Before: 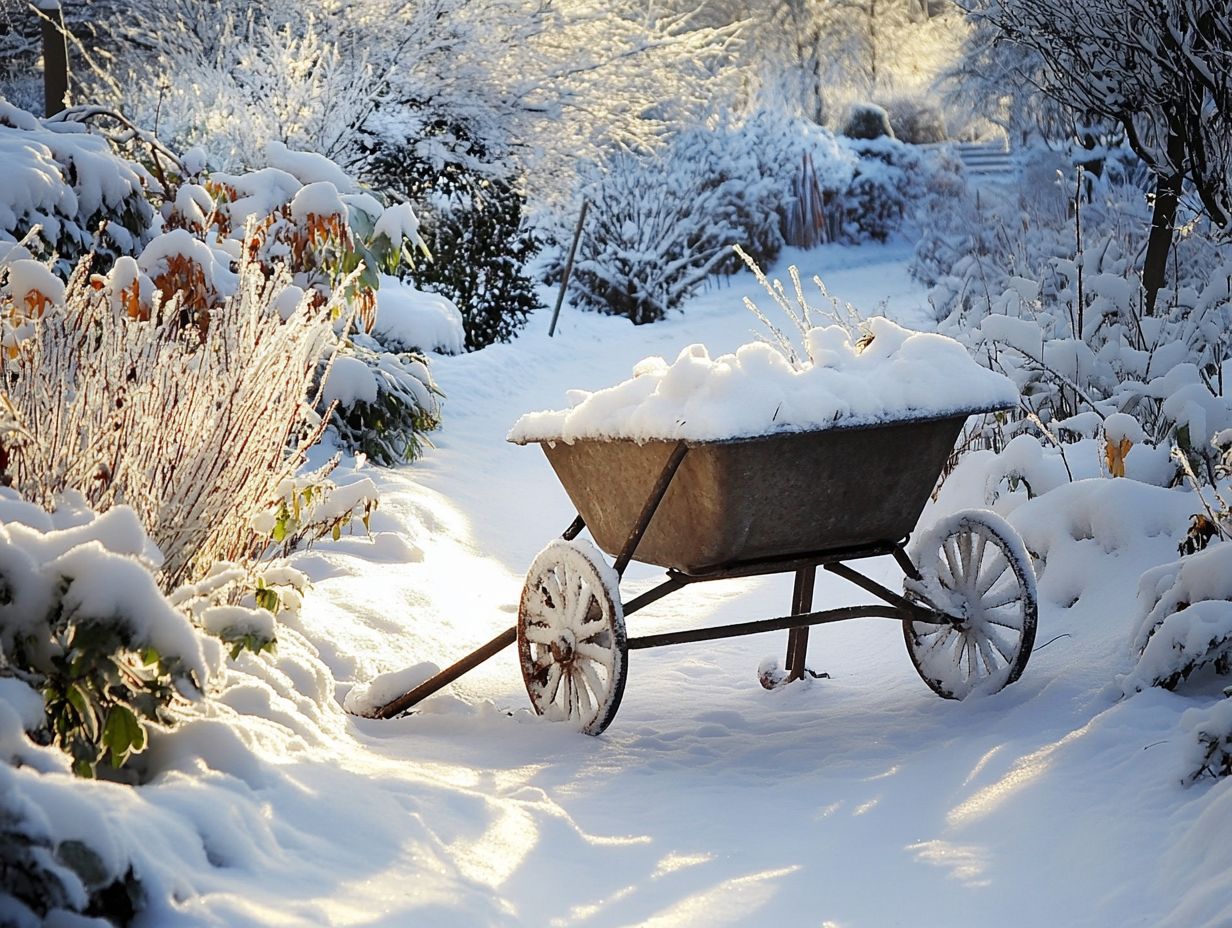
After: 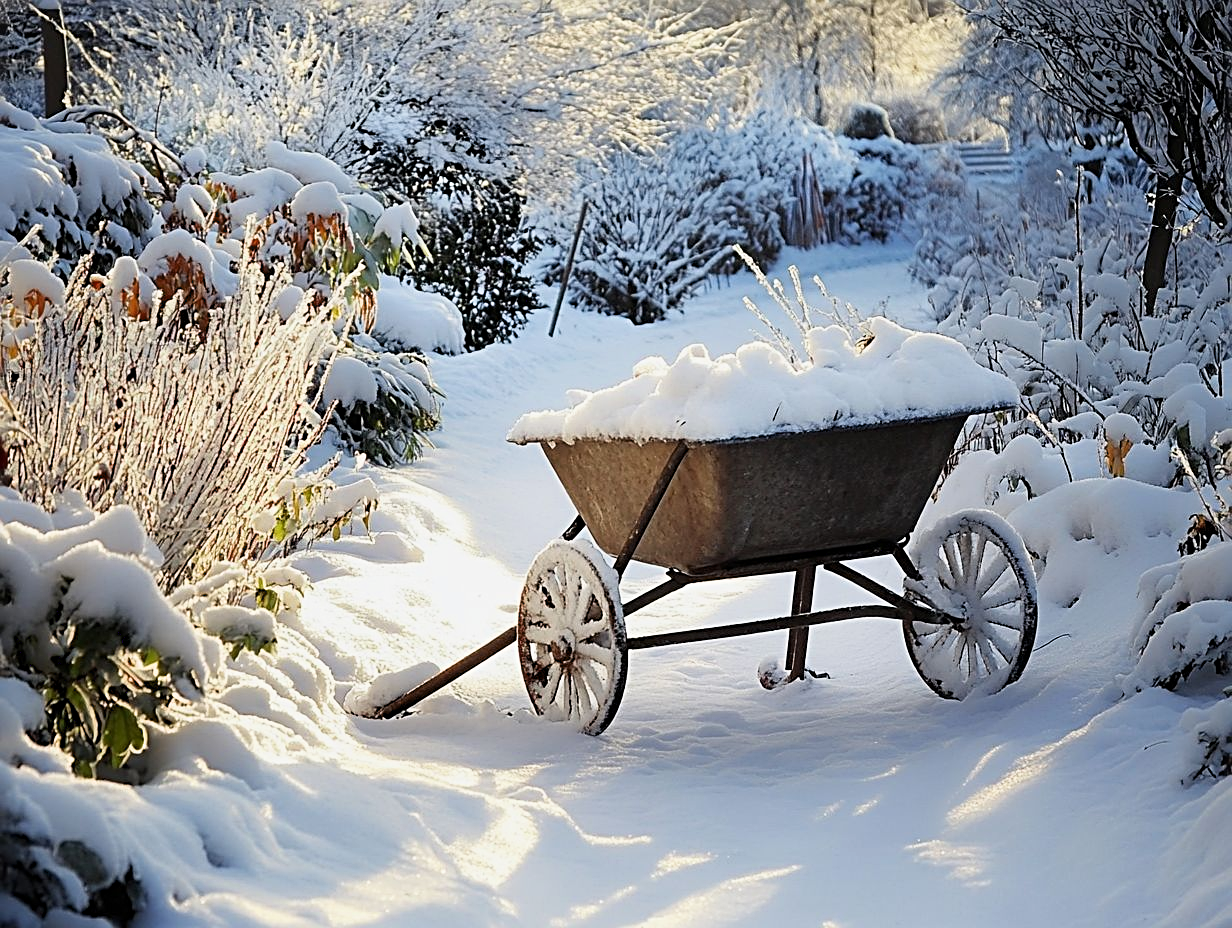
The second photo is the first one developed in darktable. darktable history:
sharpen: radius 3.096
filmic rgb: black relative exposure -16 EV, white relative exposure 2.9 EV, threshold 5.98 EV, hardness 10, enable highlight reconstruction true
